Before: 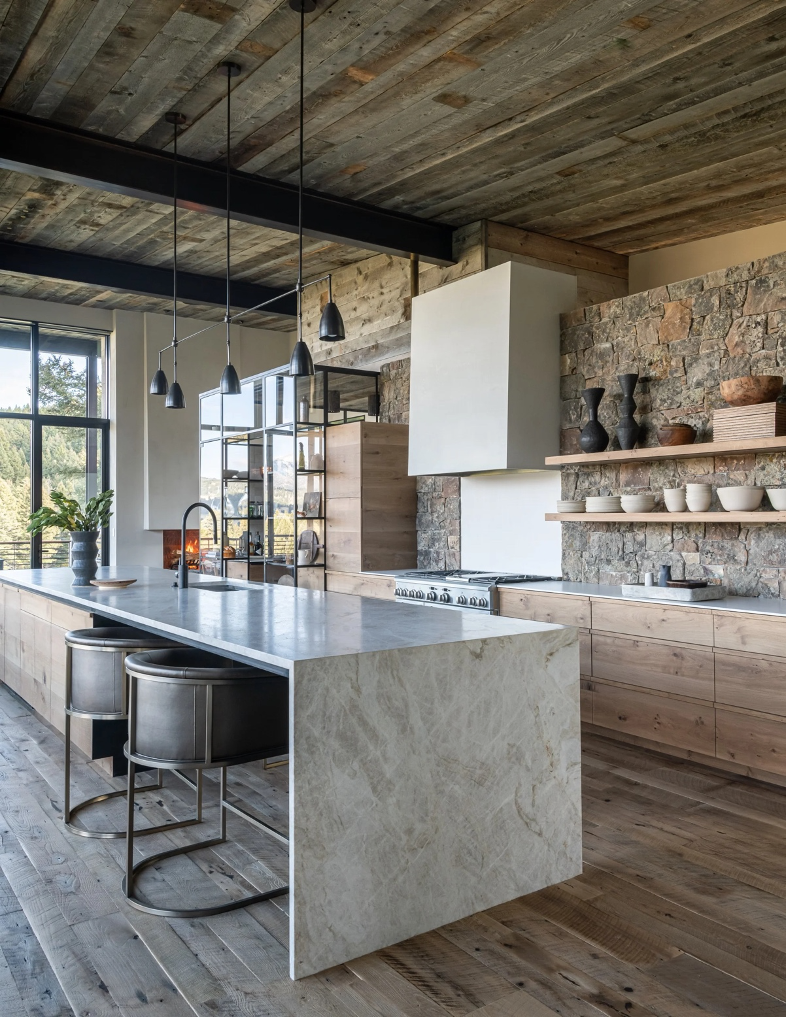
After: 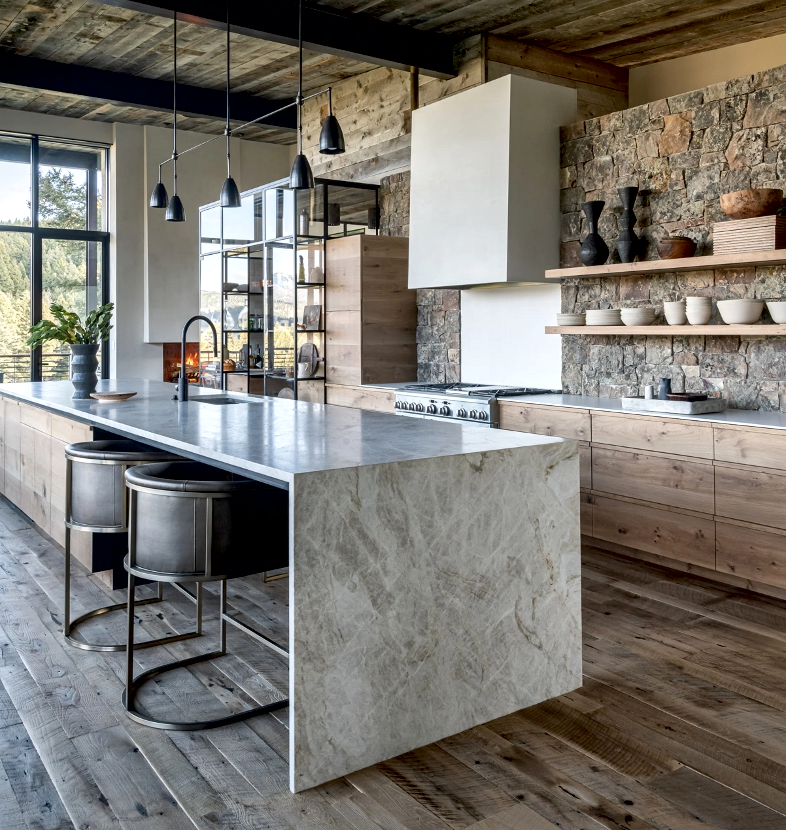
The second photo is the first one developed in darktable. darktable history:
crop and rotate: top 18.441%
exposure: black level correction 0.01, compensate exposure bias true, compensate highlight preservation false
local contrast: mode bilateral grid, contrast 20, coarseness 50, detail 157%, midtone range 0.2
